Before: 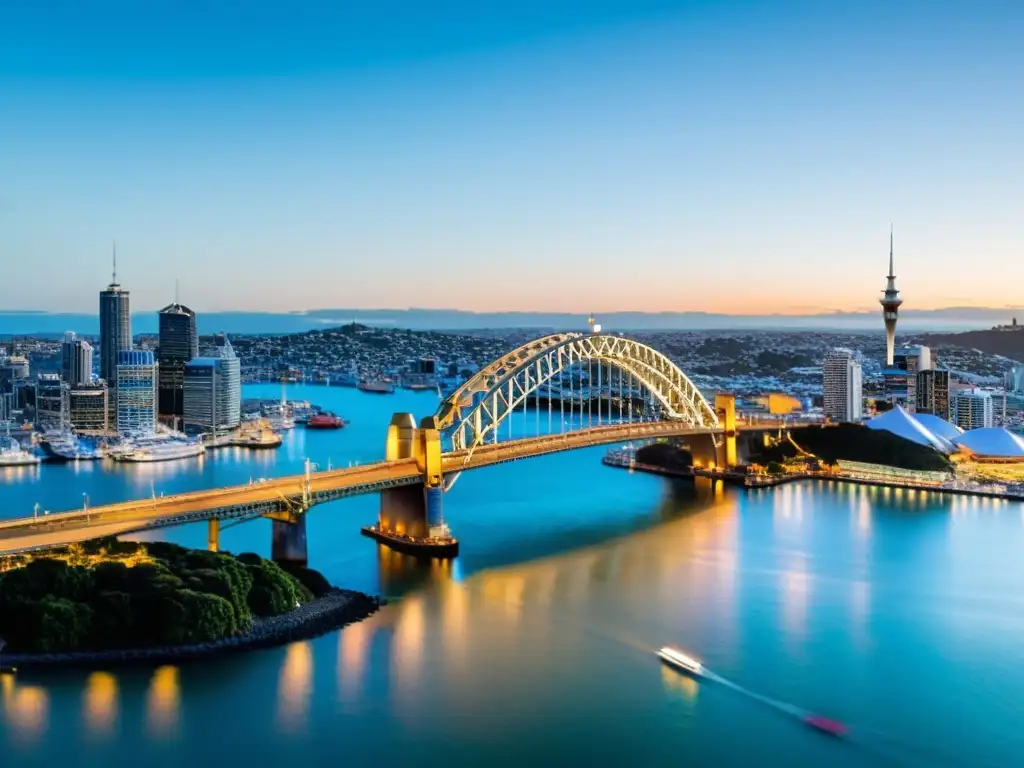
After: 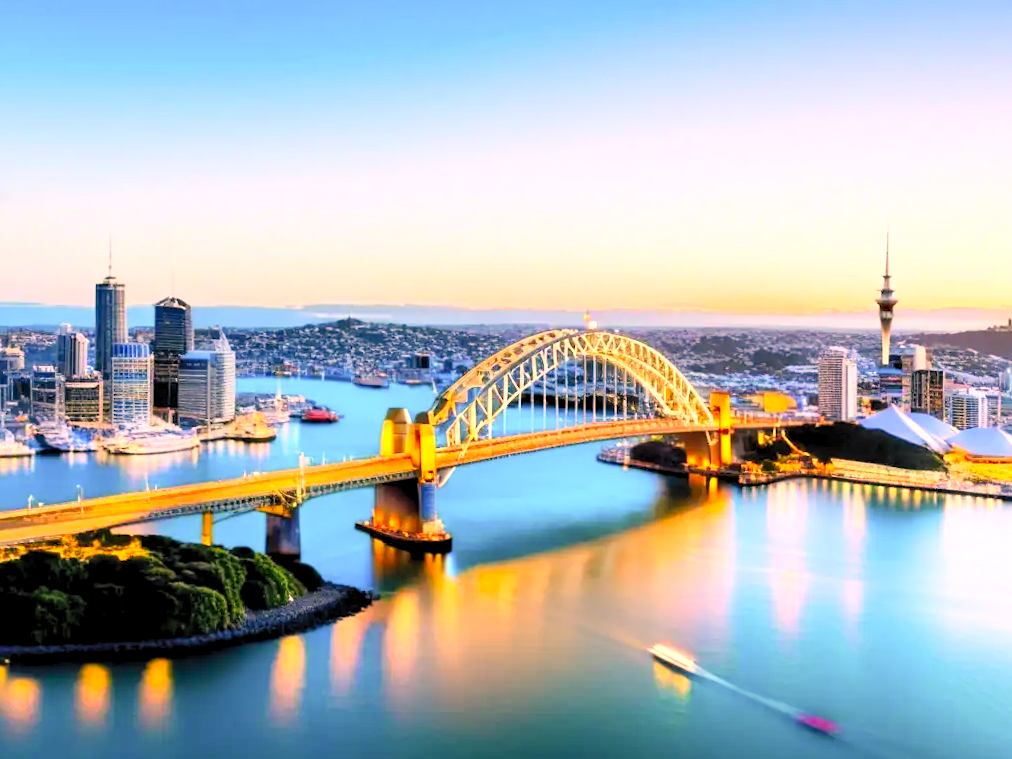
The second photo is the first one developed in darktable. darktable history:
contrast brightness saturation: contrast 0.201, brightness 0.168, saturation 0.222
levels: levels [0.044, 0.416, 0.908]
crop and rotate: angle -0.5°
color correction: highlights a* 21.22, highlights b* 19.86
